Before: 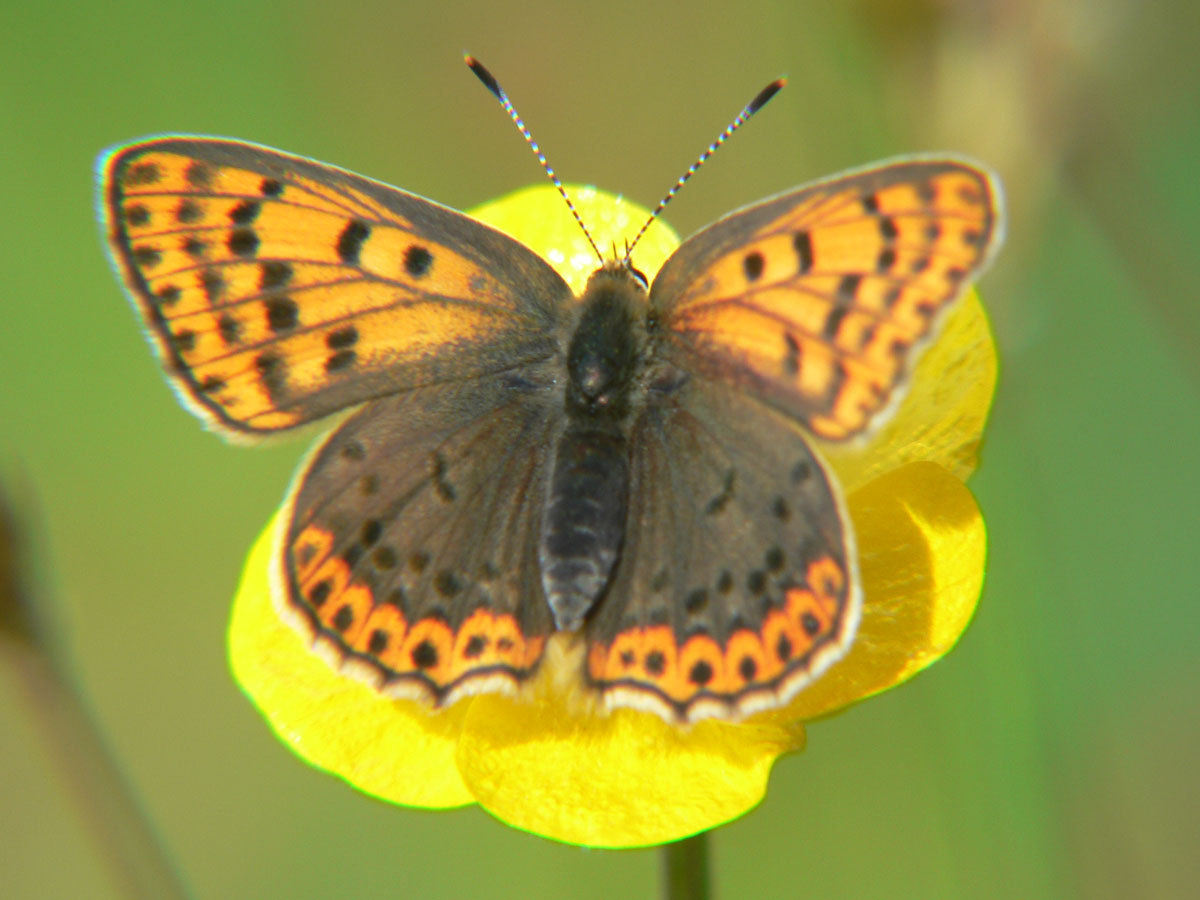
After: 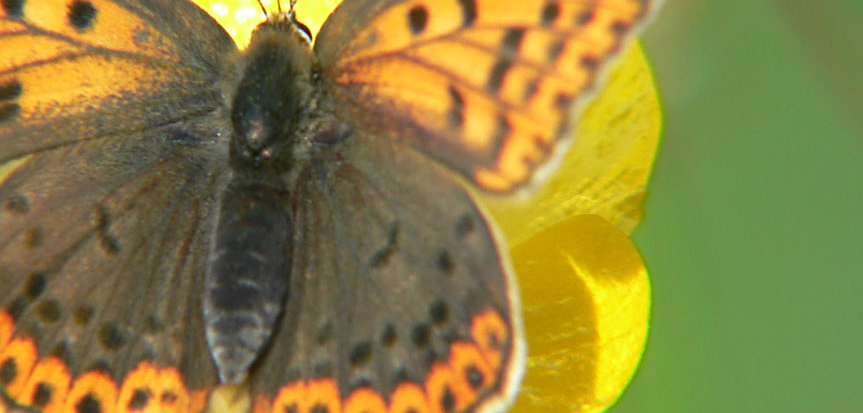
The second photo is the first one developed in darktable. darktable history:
crop and rotate: left 28.032%, top 27.486%, bottom 26.616%
sharpen: on, module defaults
